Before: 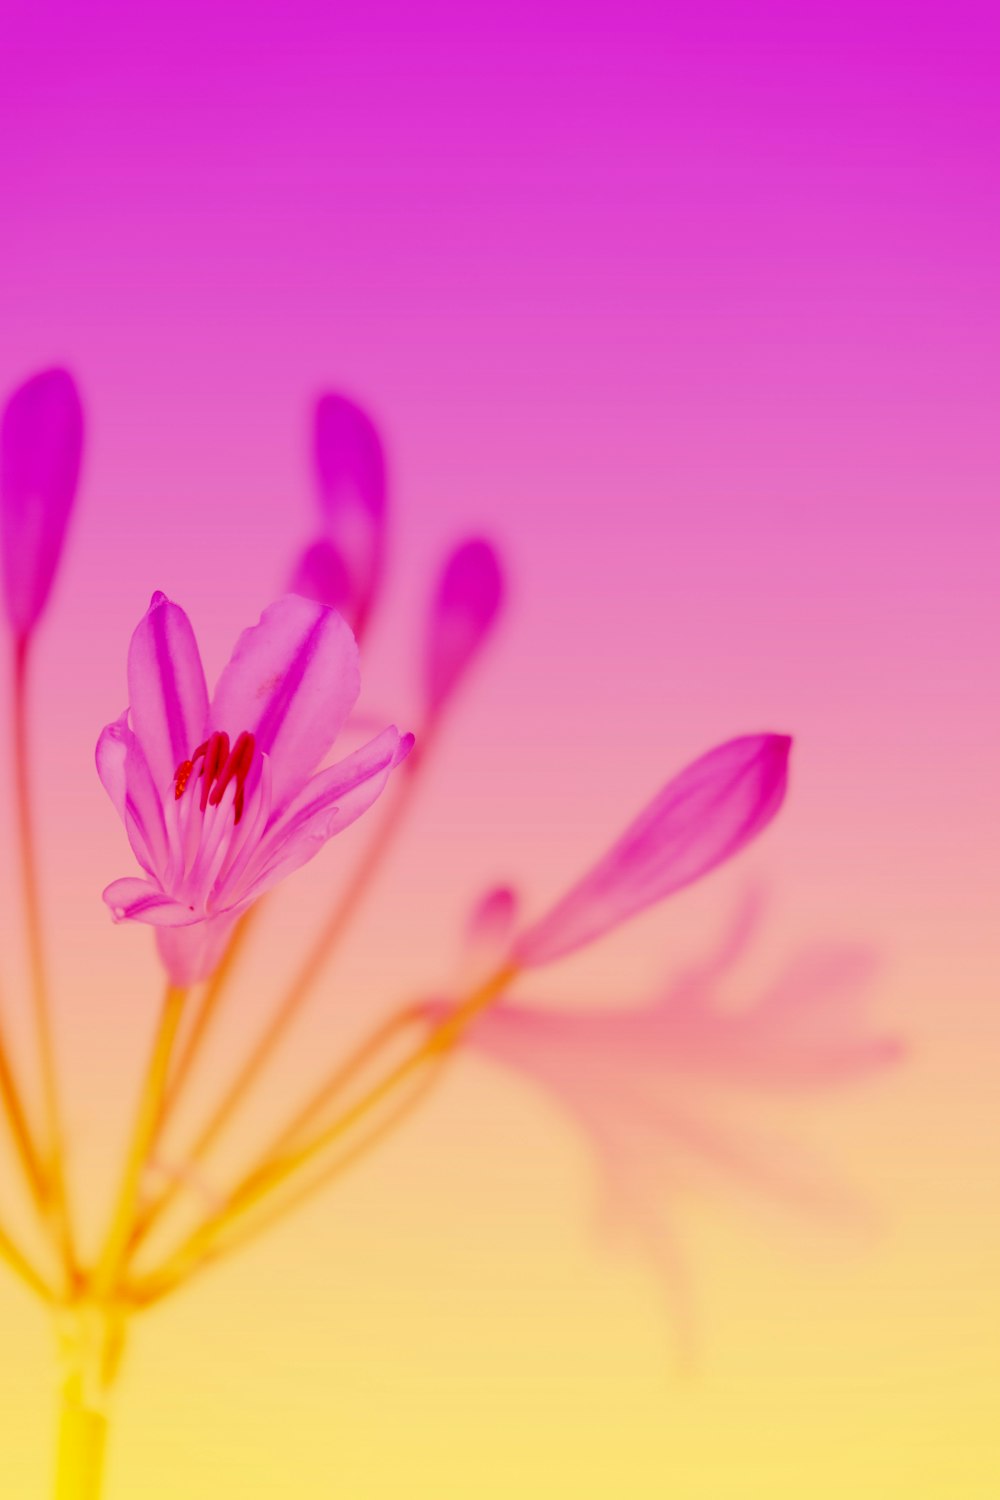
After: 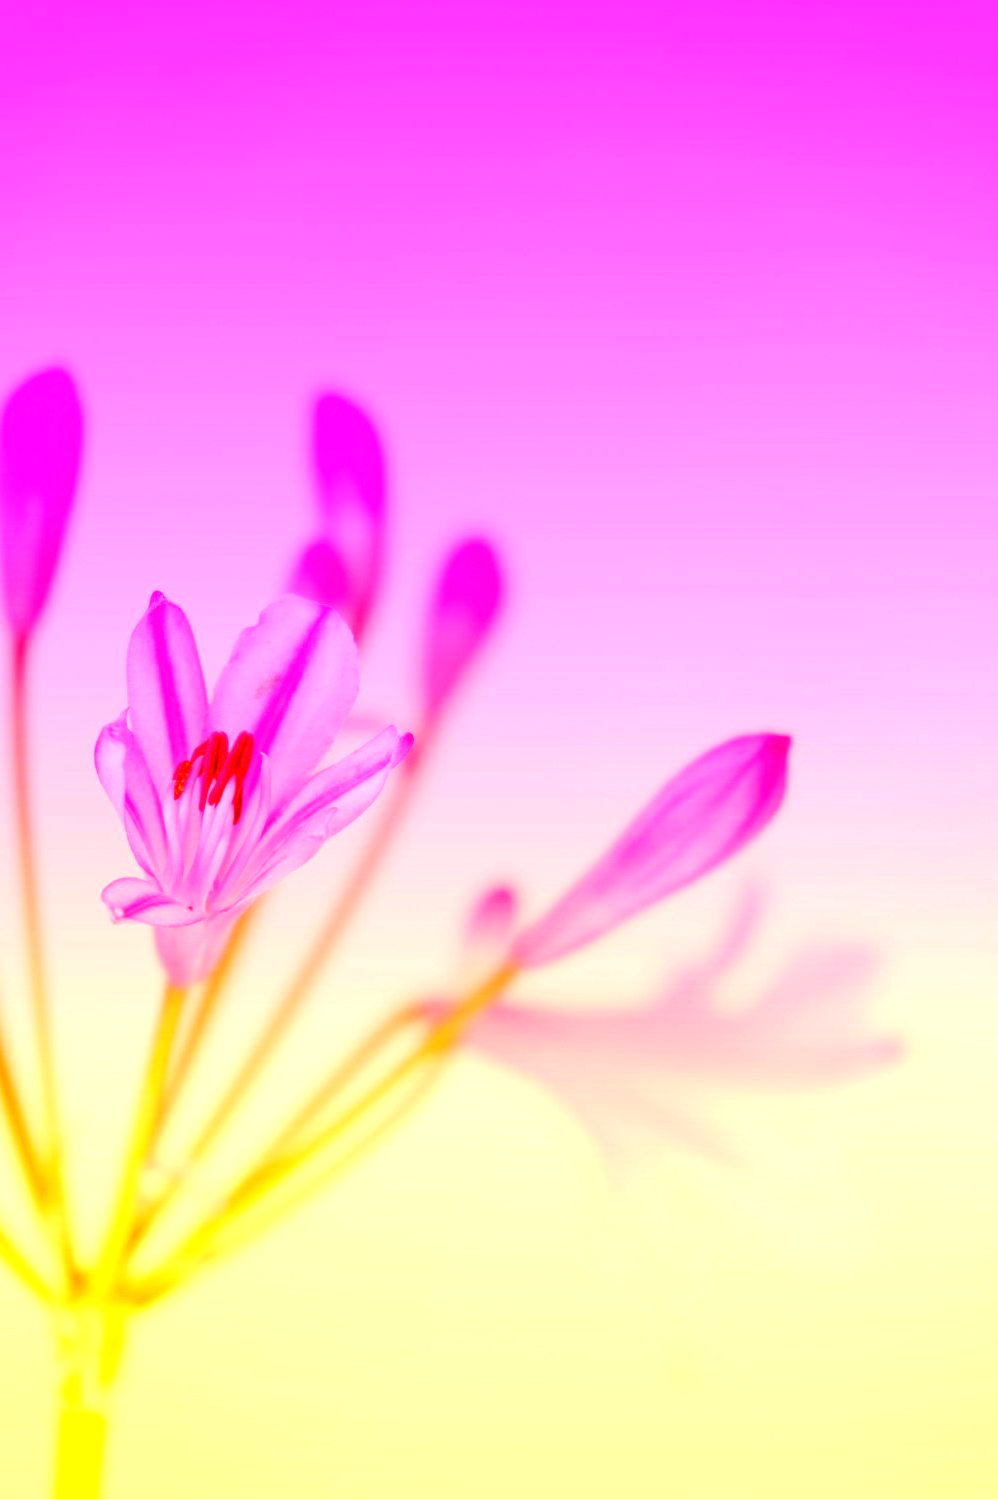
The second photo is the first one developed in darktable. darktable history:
crop and rotate: left 0.126%
exposure: black level correction 0, exposure 1.1 EV, compensate exposure bias true, compensate highlight preservation false
